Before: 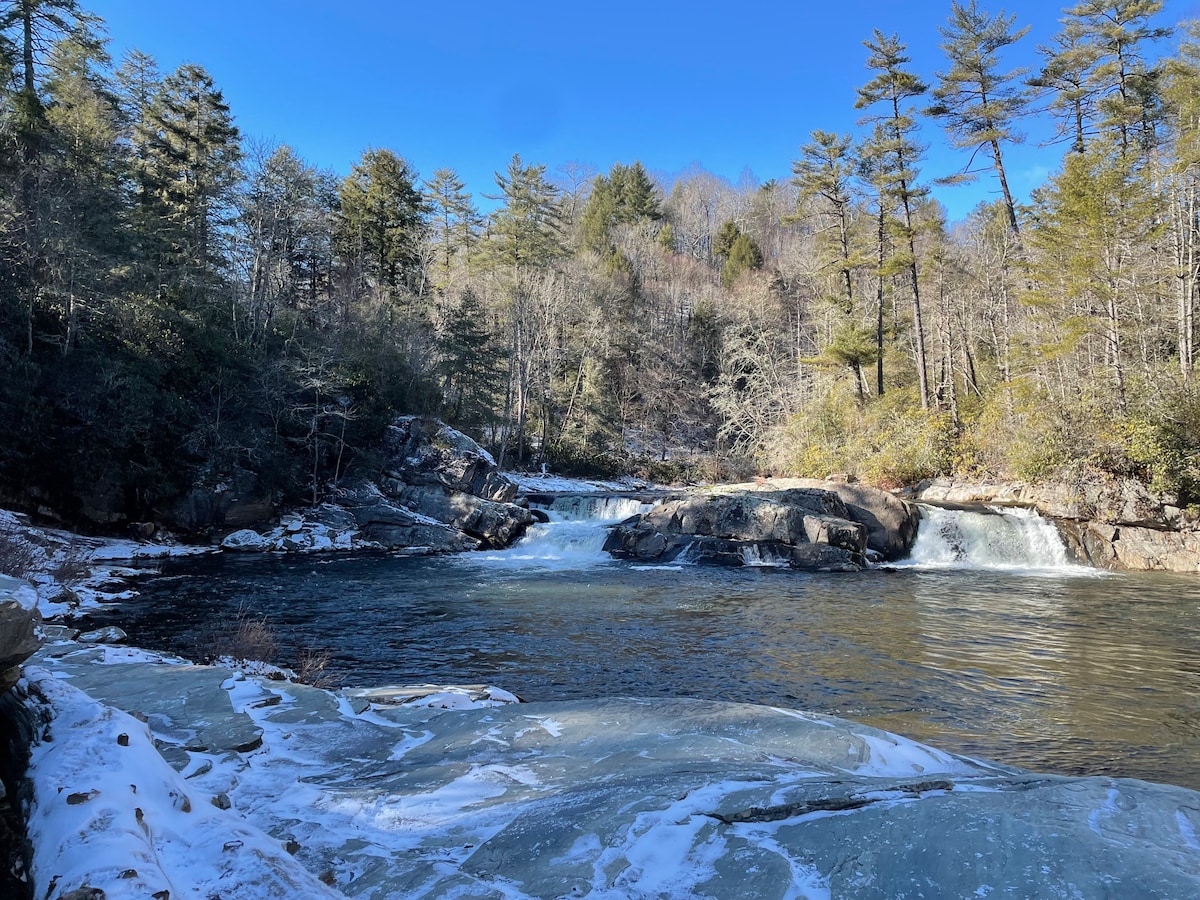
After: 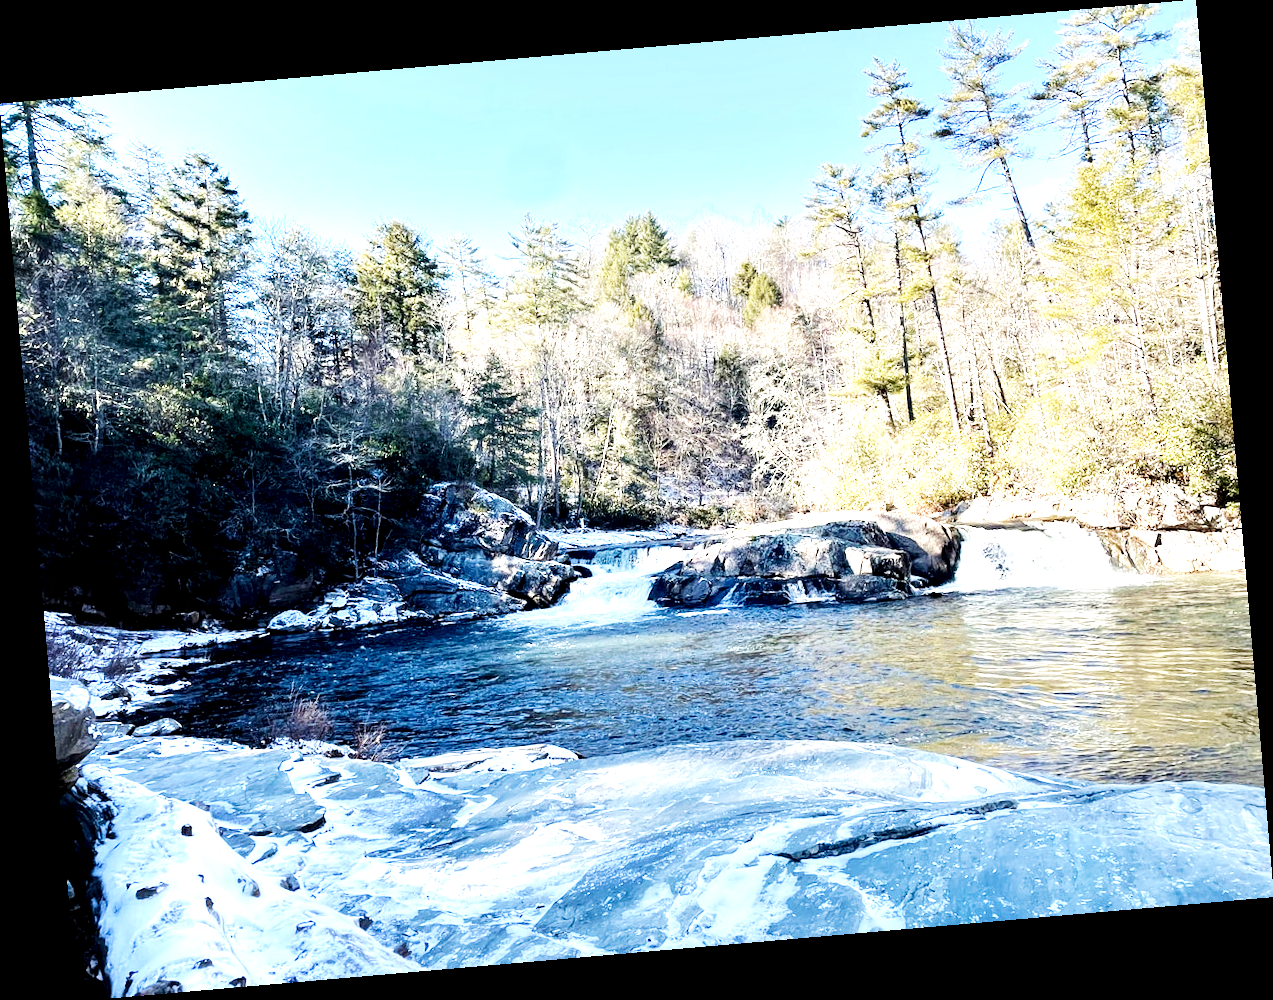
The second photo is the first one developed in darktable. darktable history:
rotate and perspective: rotation -4.98°, automatic cropping off
base curve: curves: ch0 [(0, 0.003) (0.001, 0.002) (0.006, 0.004) (0.02, 0.022) (0.048, 0.086) (0.094, 0.234) (0.162, 0.431) (0.258, 0.629) (0.385, 0.8) (0.548, 0.918) (0.751, 0.988) (1, 1)], preserve colors none
local contrast: highlights 123%, shadows 126%, detail 140%, midtone range 0.254
exposure: black level correction 0.001, exposure 0.5 EV, compensate exposure bias true, compensate highlight preservation false
velvia: on, module defaults
